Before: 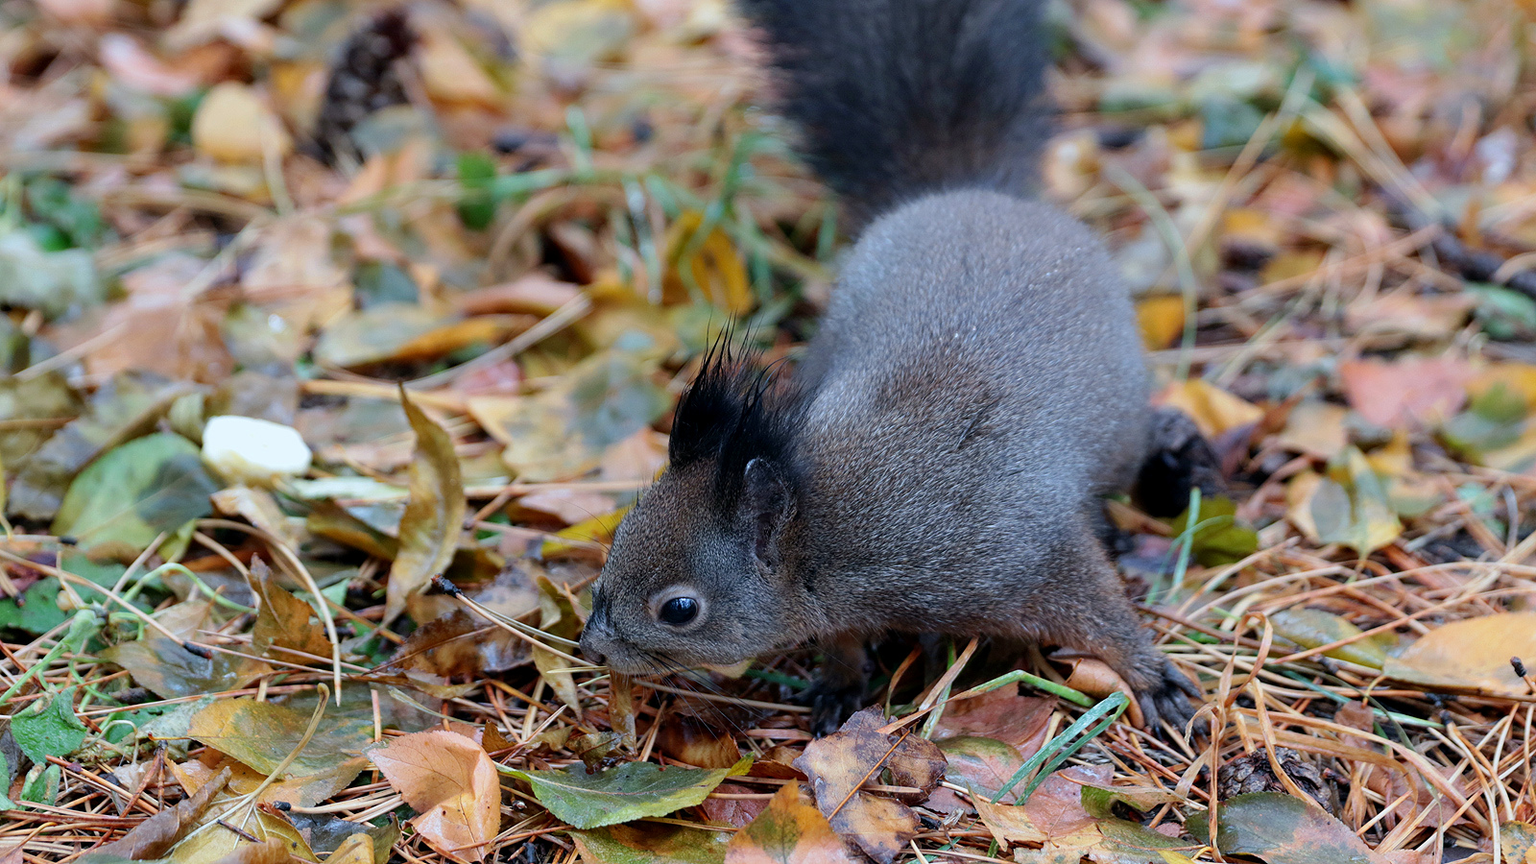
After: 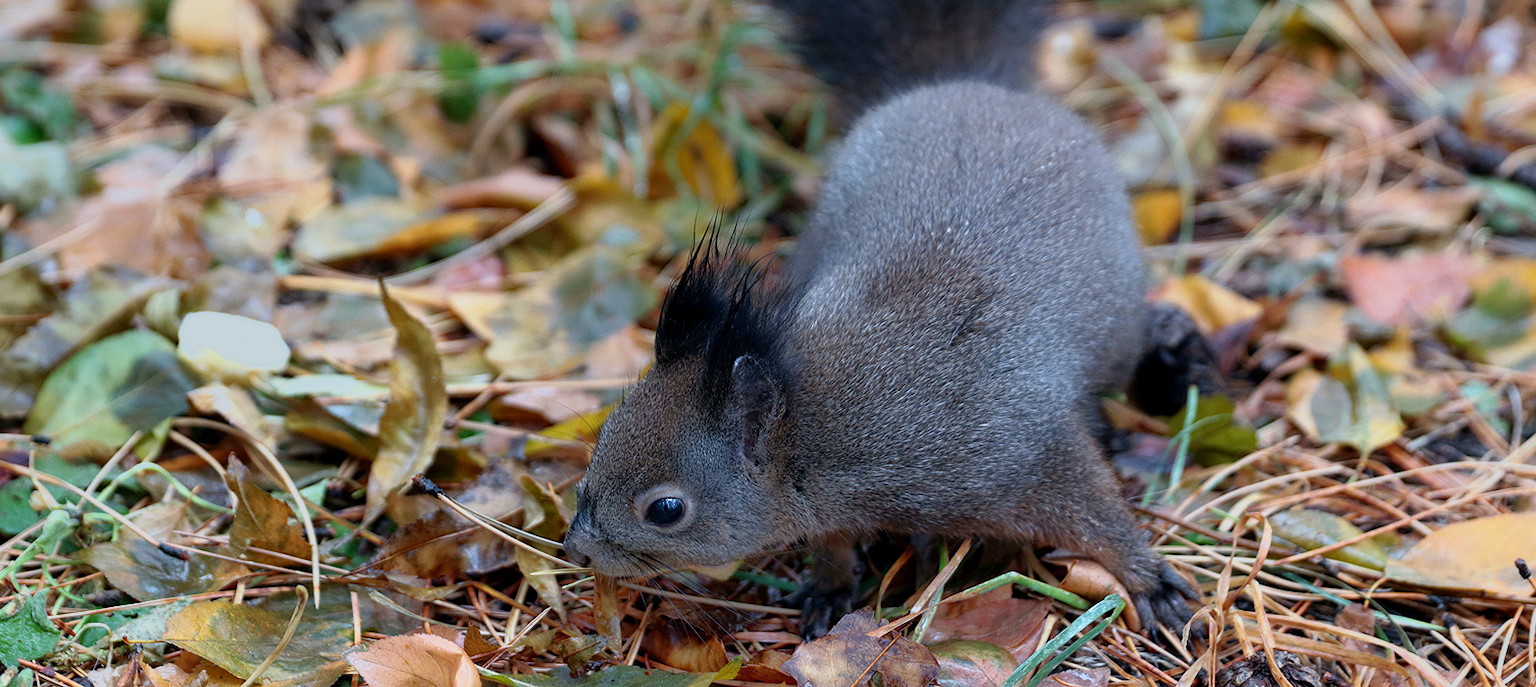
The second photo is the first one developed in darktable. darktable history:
crop and rotate: left 1.814%, top 12.818%, right 0.25%, bottom 9.225%
tone equalizer: -7 EV -0.63 EV, -6 EV 1 EV, -5 EV -0.45 EV, -4 EV 0.43 EV, -3 EV 0.41 EV, -2 EV 0.15 EV, -1 EV -0.15 EV, +0 EV -0.39 EV, smoothing diameter 25%, edges refinement/feathering 10, preserve details guided filter
